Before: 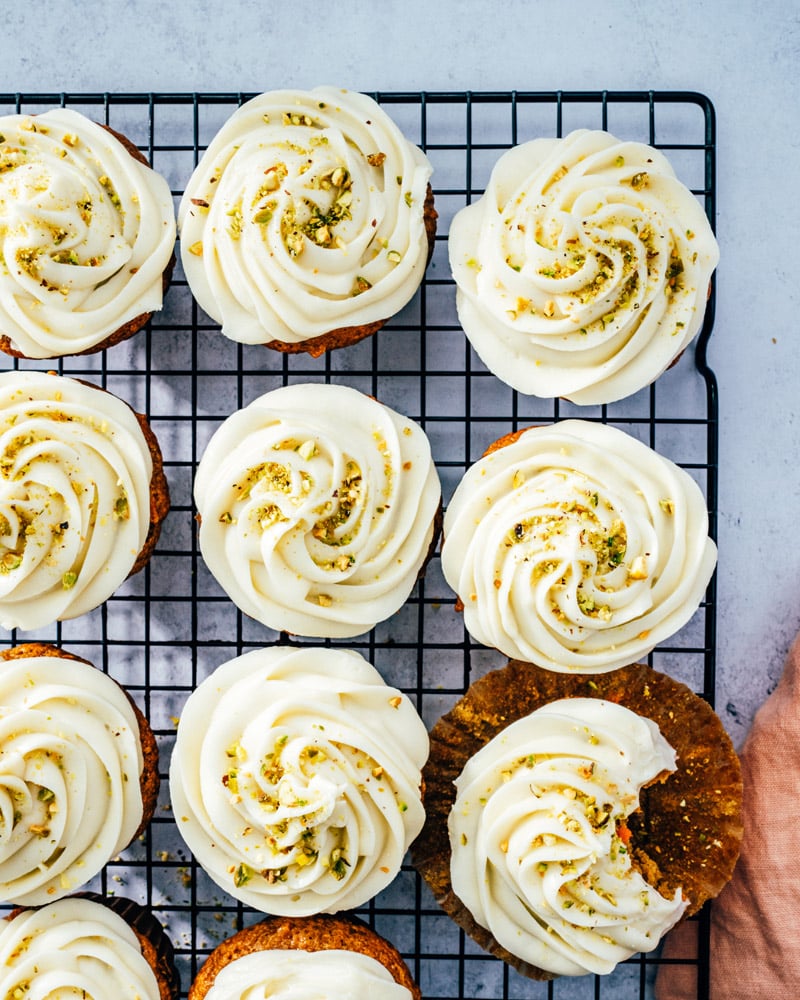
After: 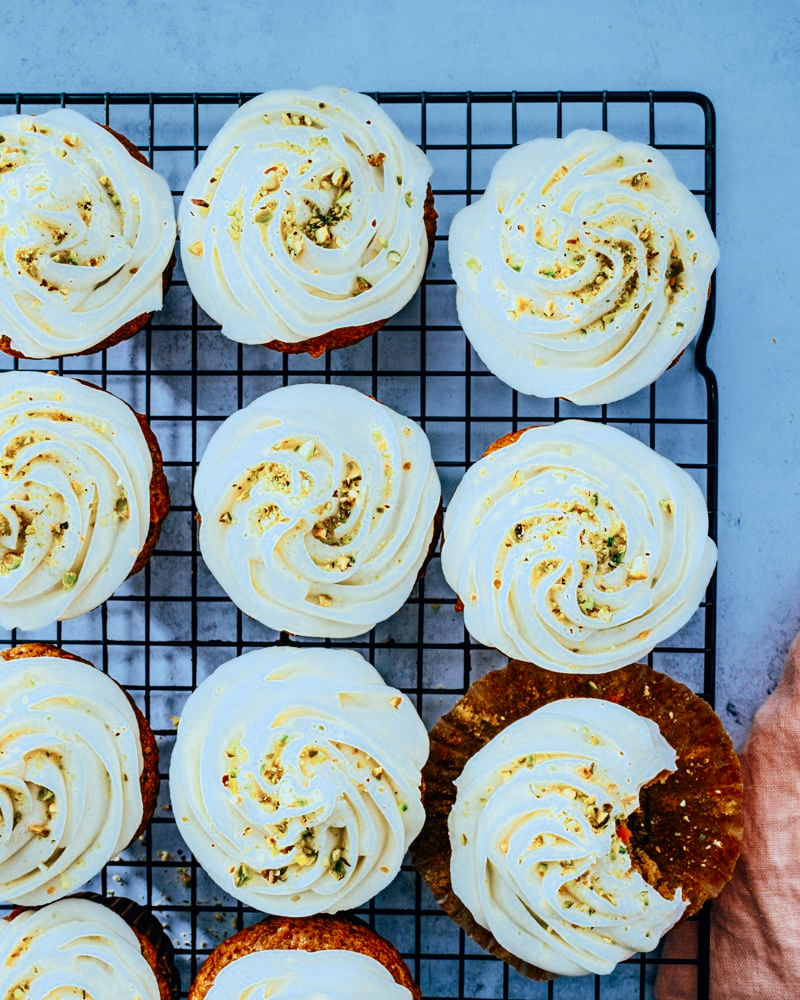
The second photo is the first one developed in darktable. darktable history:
contrast brightness saturation: contrast 0.168, saturation 0.312
color zones: curves: ch0 [(0, 0.5) (0.125, 0.4) (0.25, 0.5) (0.375, 0.4) (0.5, 0.4) (0.625, 0.35) (0.75, 0.35) (0.875, 0.5)]; ch1 [(0, 0.35) (0.125, 0.45) (0.25, 0.35) (0.375, 0.35) (0.5, 0.35) (0.625, 0.35) (0.75, 0.45) (0.875, 0.35)]; ch2 [(0, 0.6) (0.125, 0.5) (0.25, 0.5) (0.375, 0.6) (0.5, 0.6) (0.625, 0.5) (0.75, 0.5) (0.875, 0.5)]
color correction: highlights a* -9.39, highlights b* -22.57
